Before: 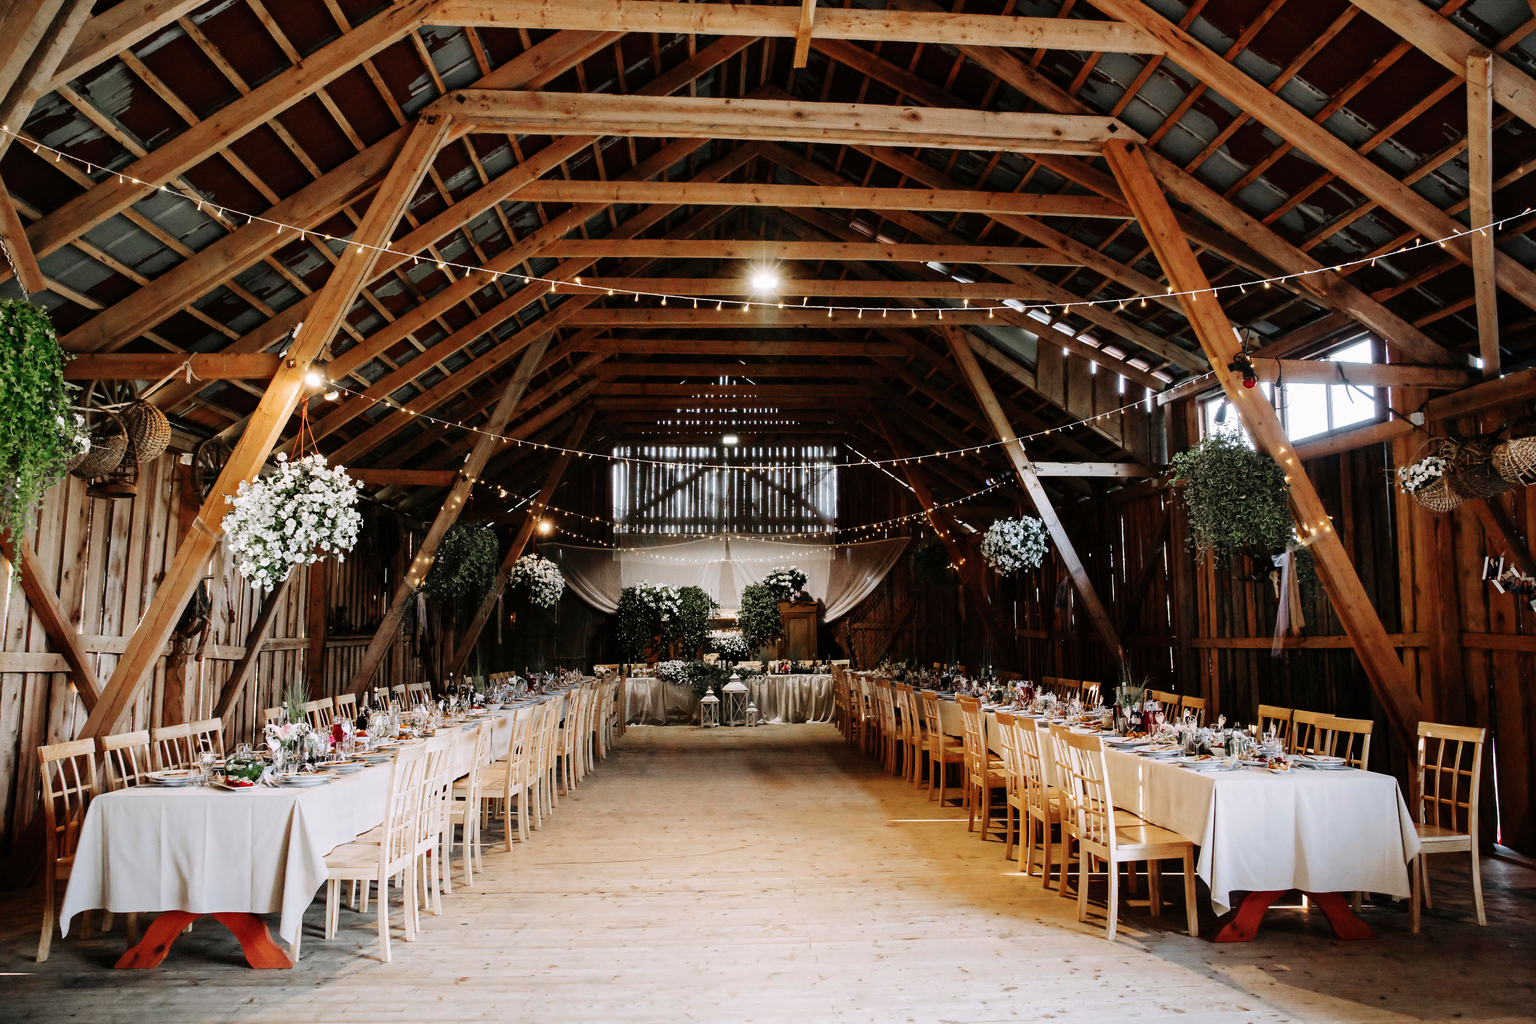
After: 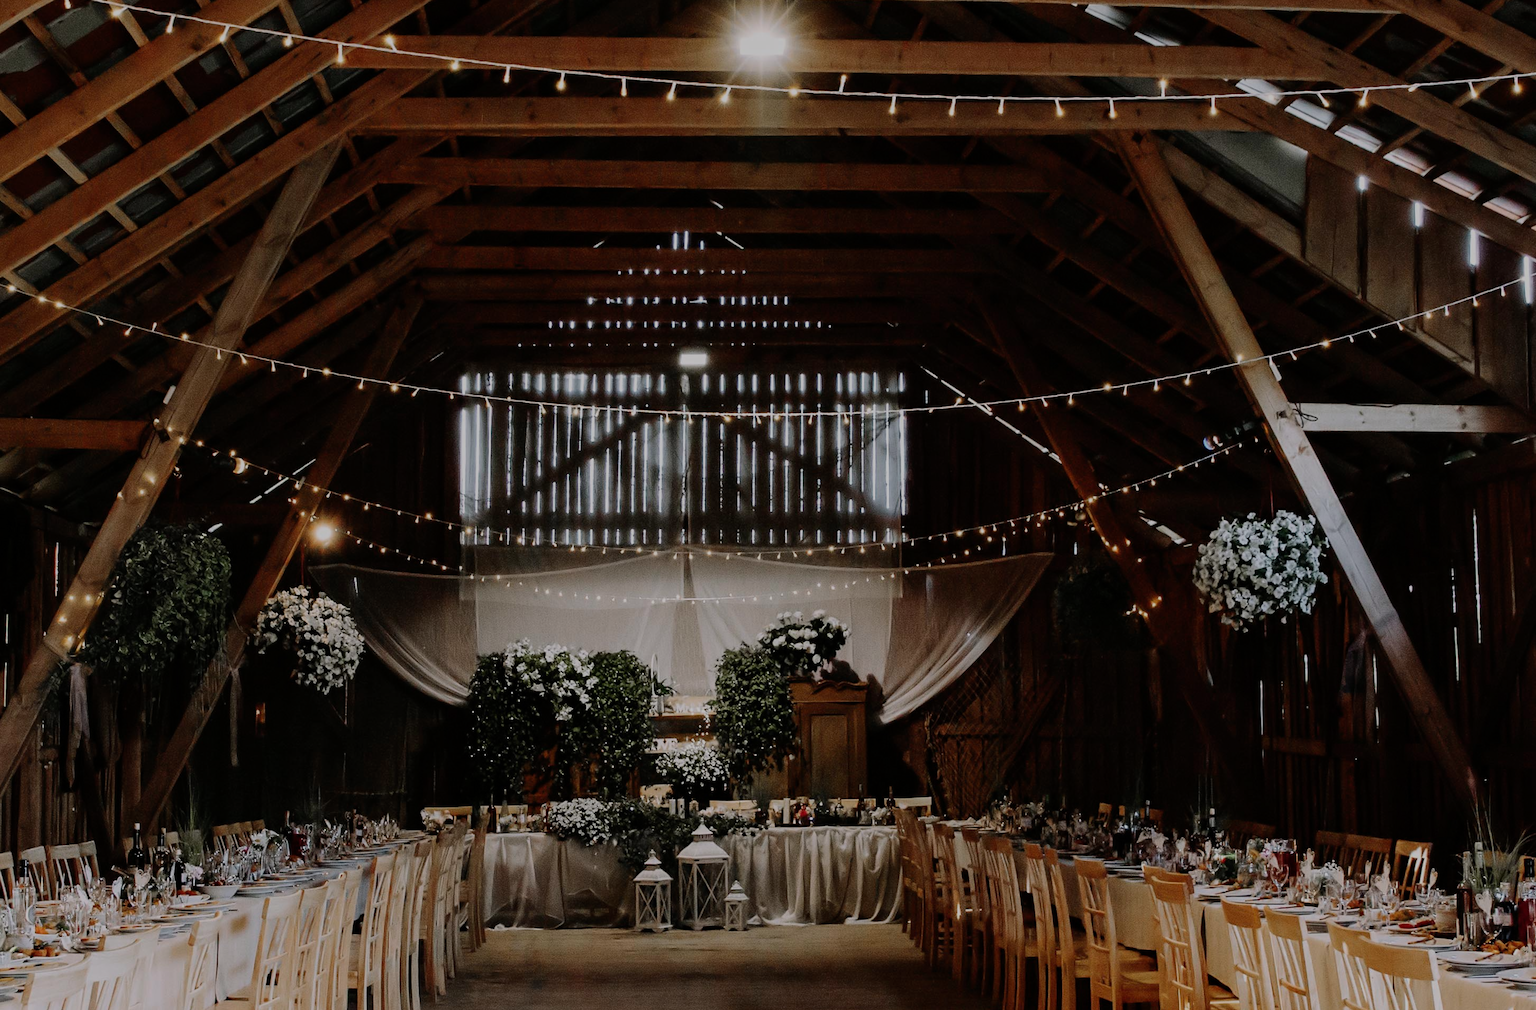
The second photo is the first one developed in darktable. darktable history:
exposure: exposure -0.964 EV, compensate highlight preservation false
crop: left 24.915%, top 25.394%, right 24.909%, bottom 25.077%
